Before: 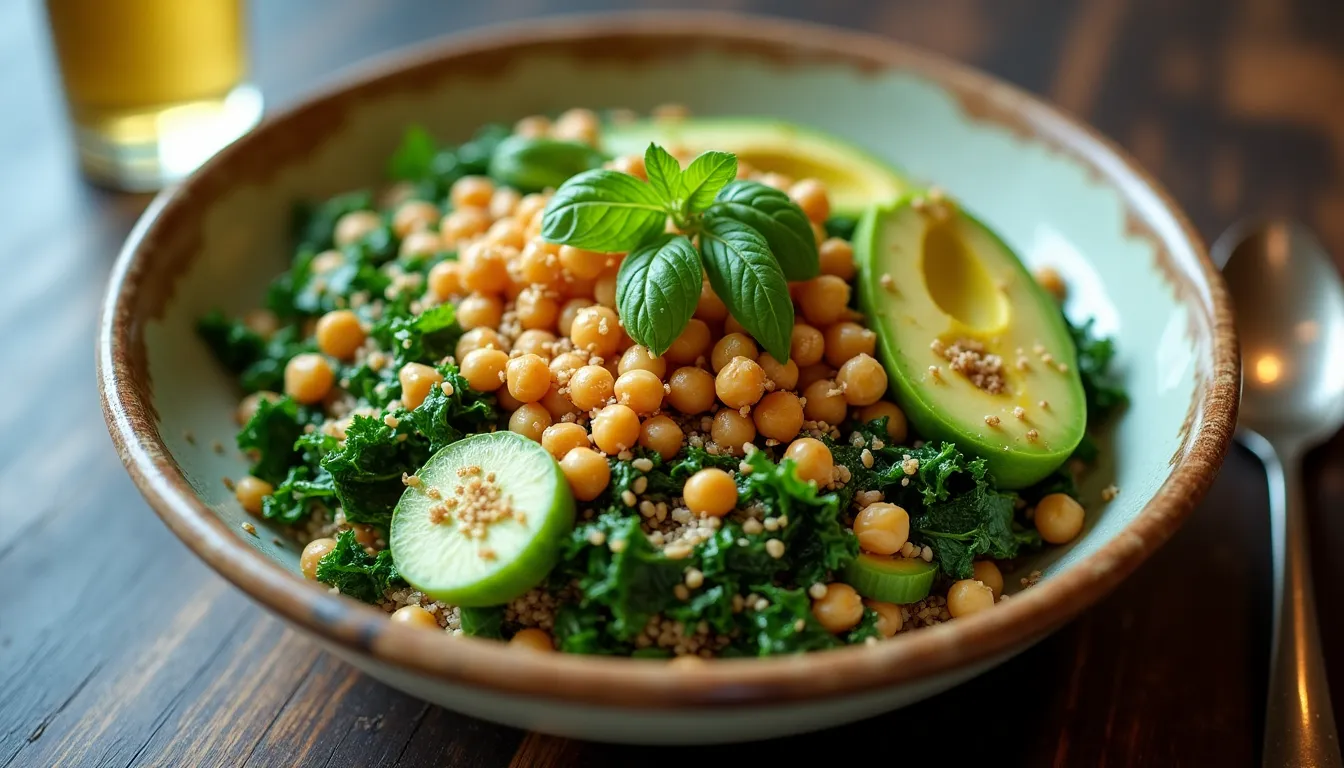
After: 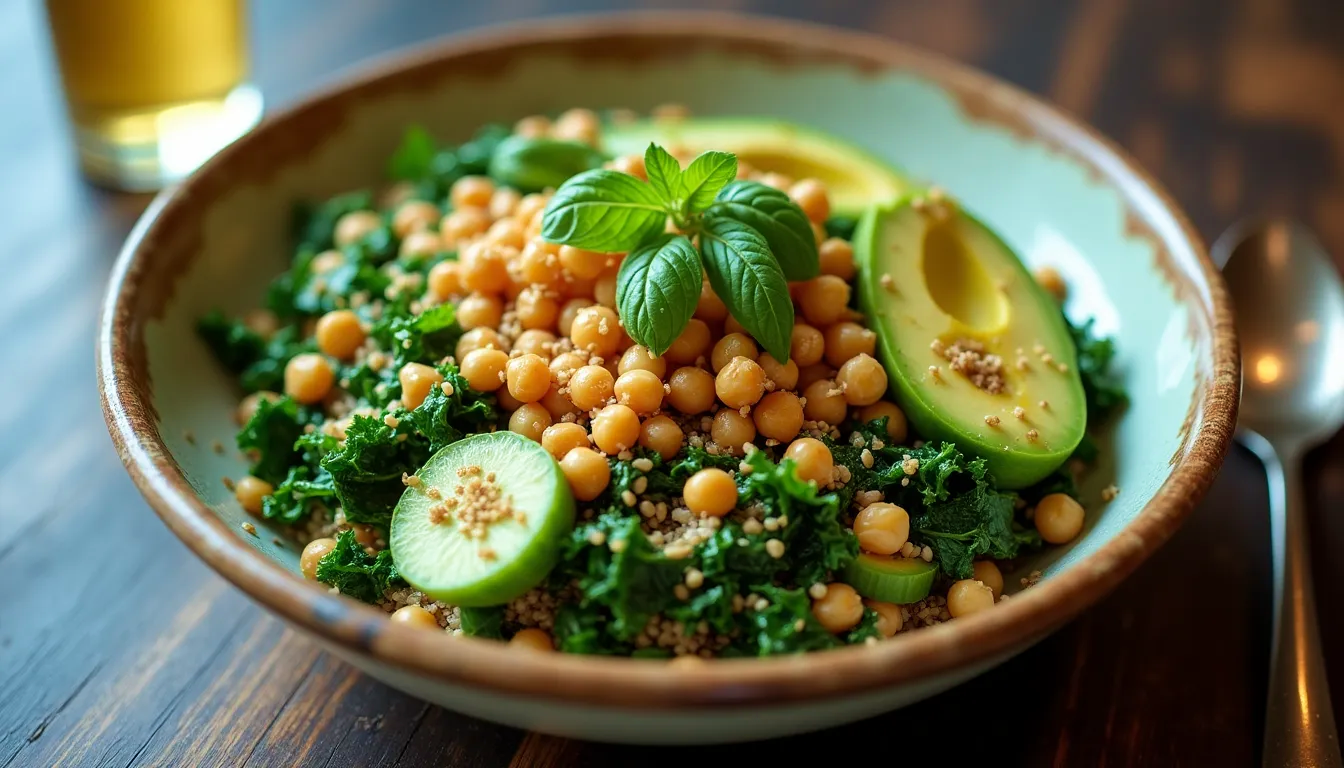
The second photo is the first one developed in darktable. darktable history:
velvia: strength 24.65%
